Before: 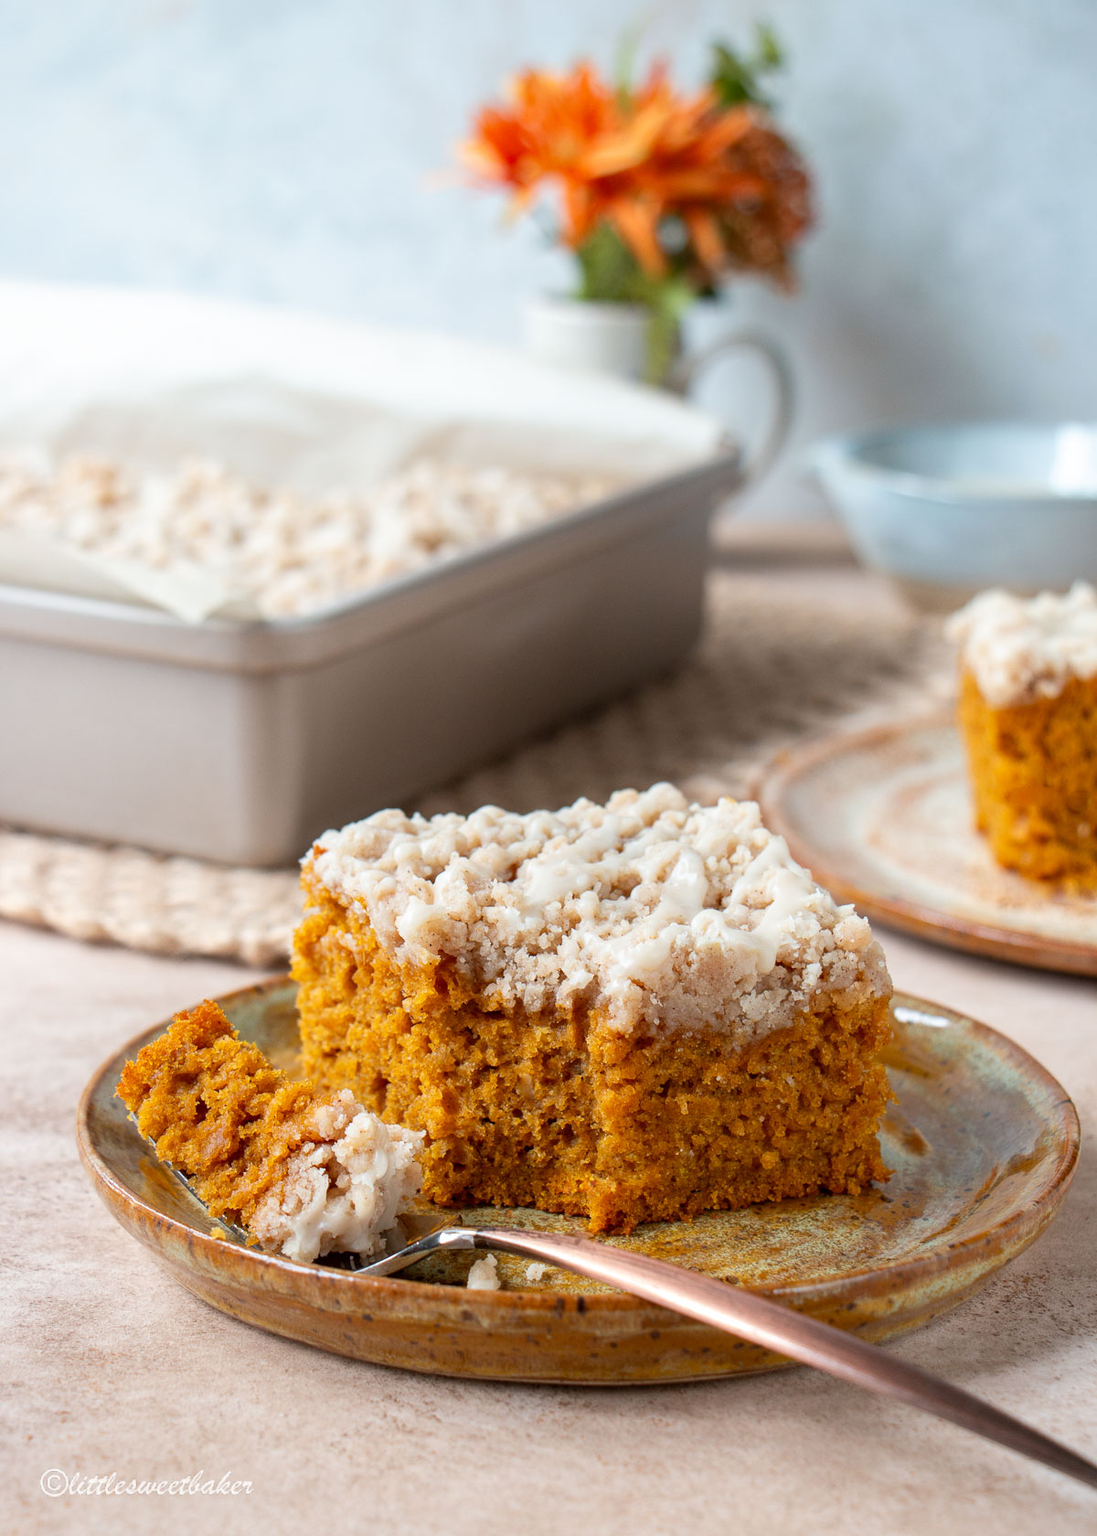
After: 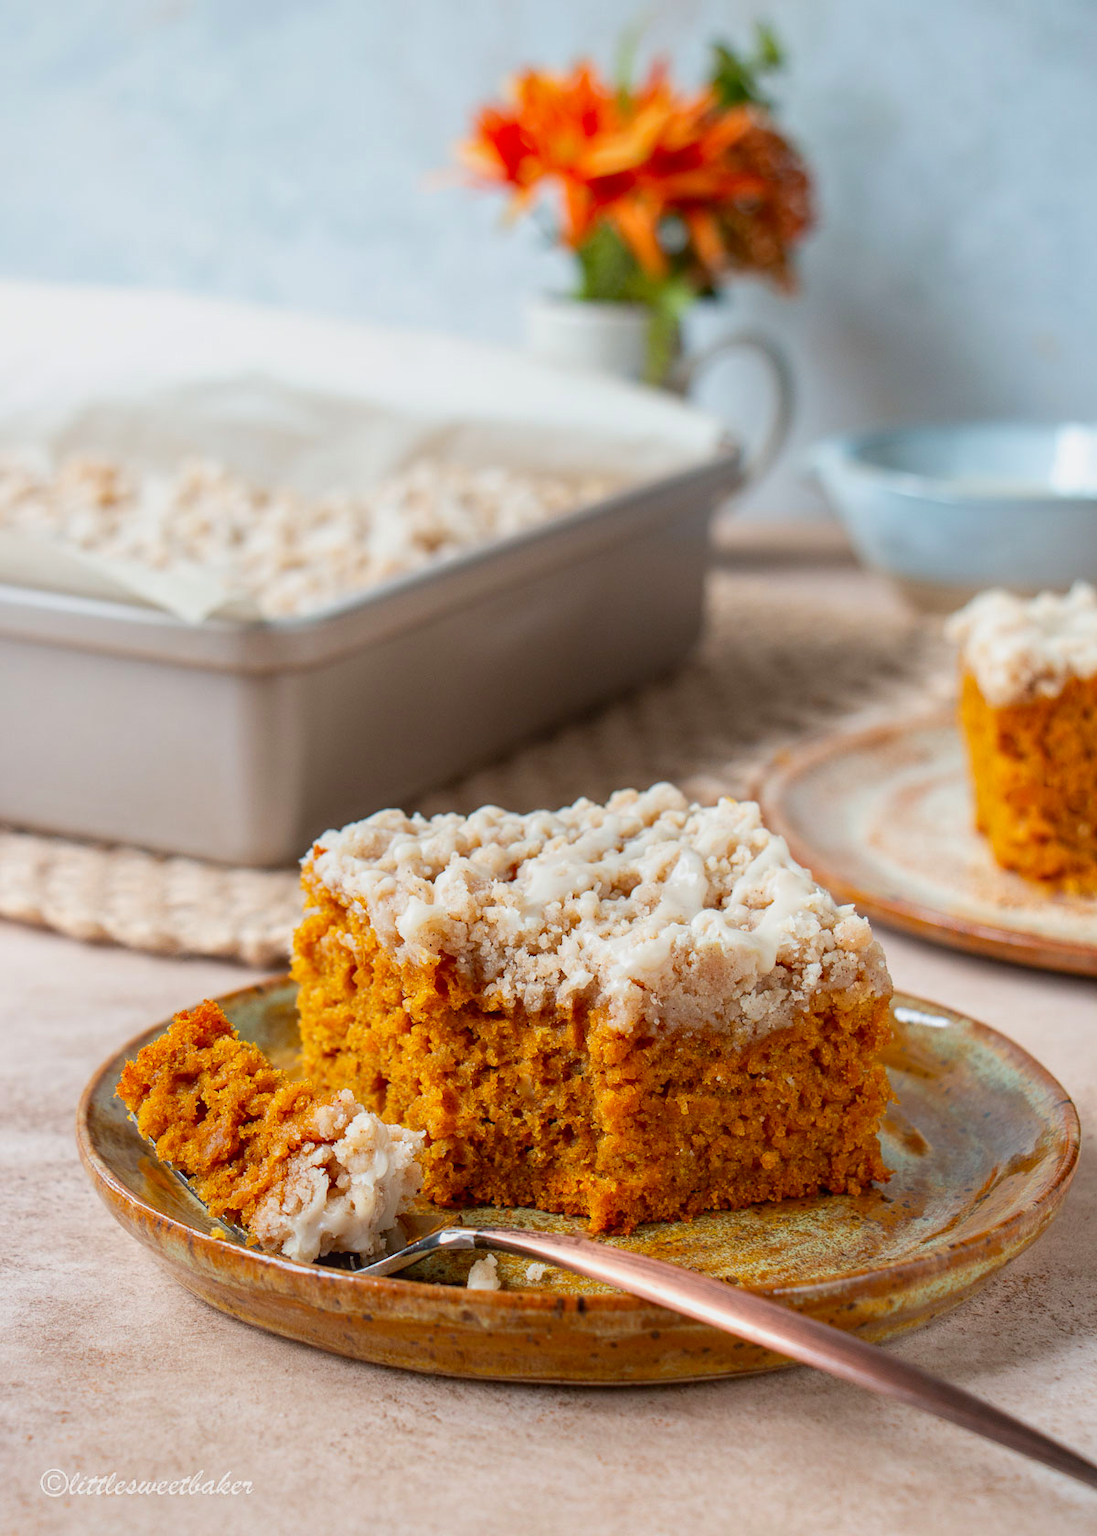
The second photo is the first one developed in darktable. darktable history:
contrast brightness saturation: contrast -0.175, saturation 0.189
local contrast: highlights 82%, shadows 81%
